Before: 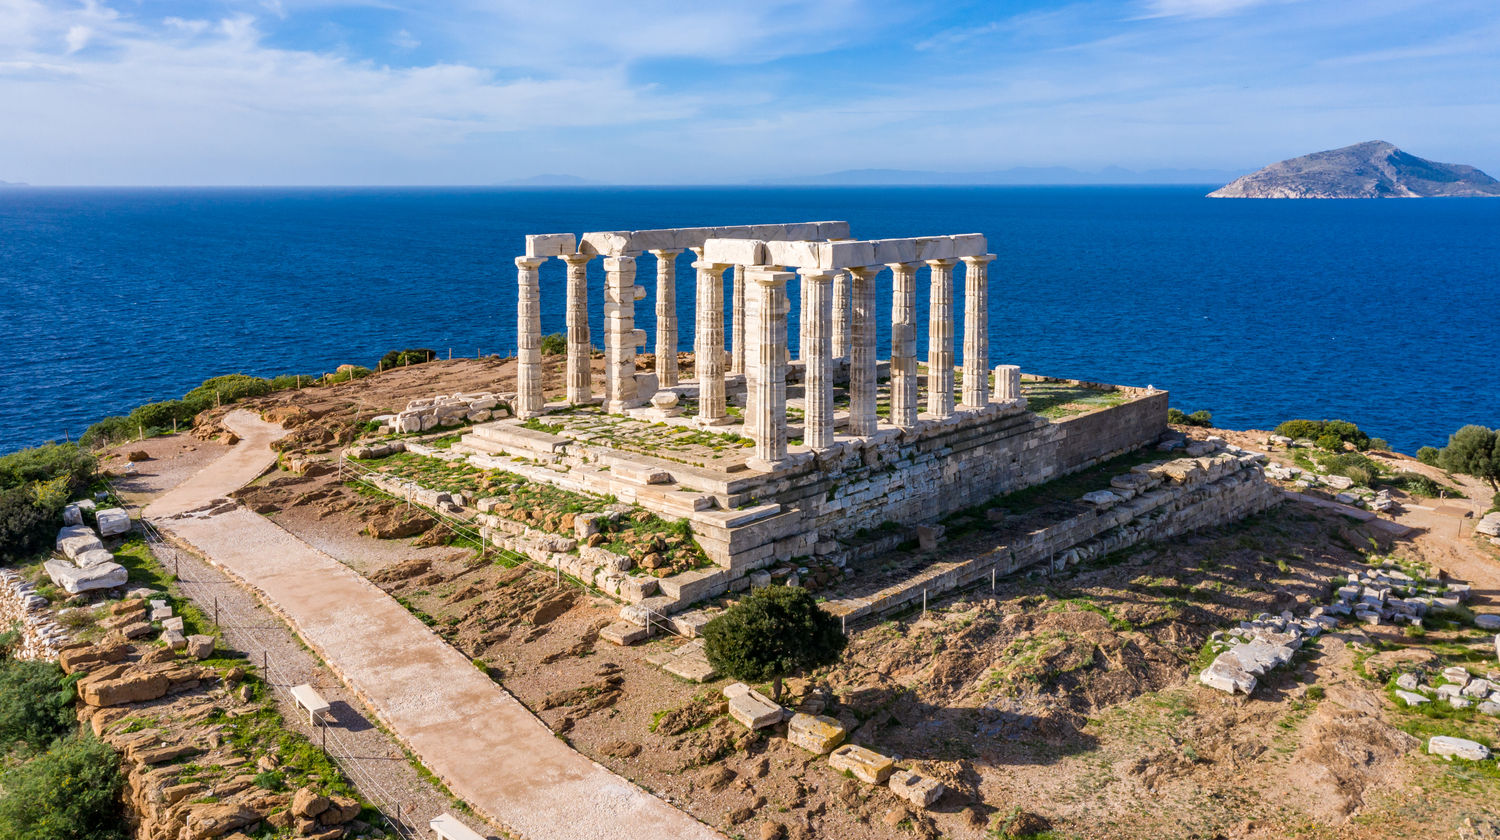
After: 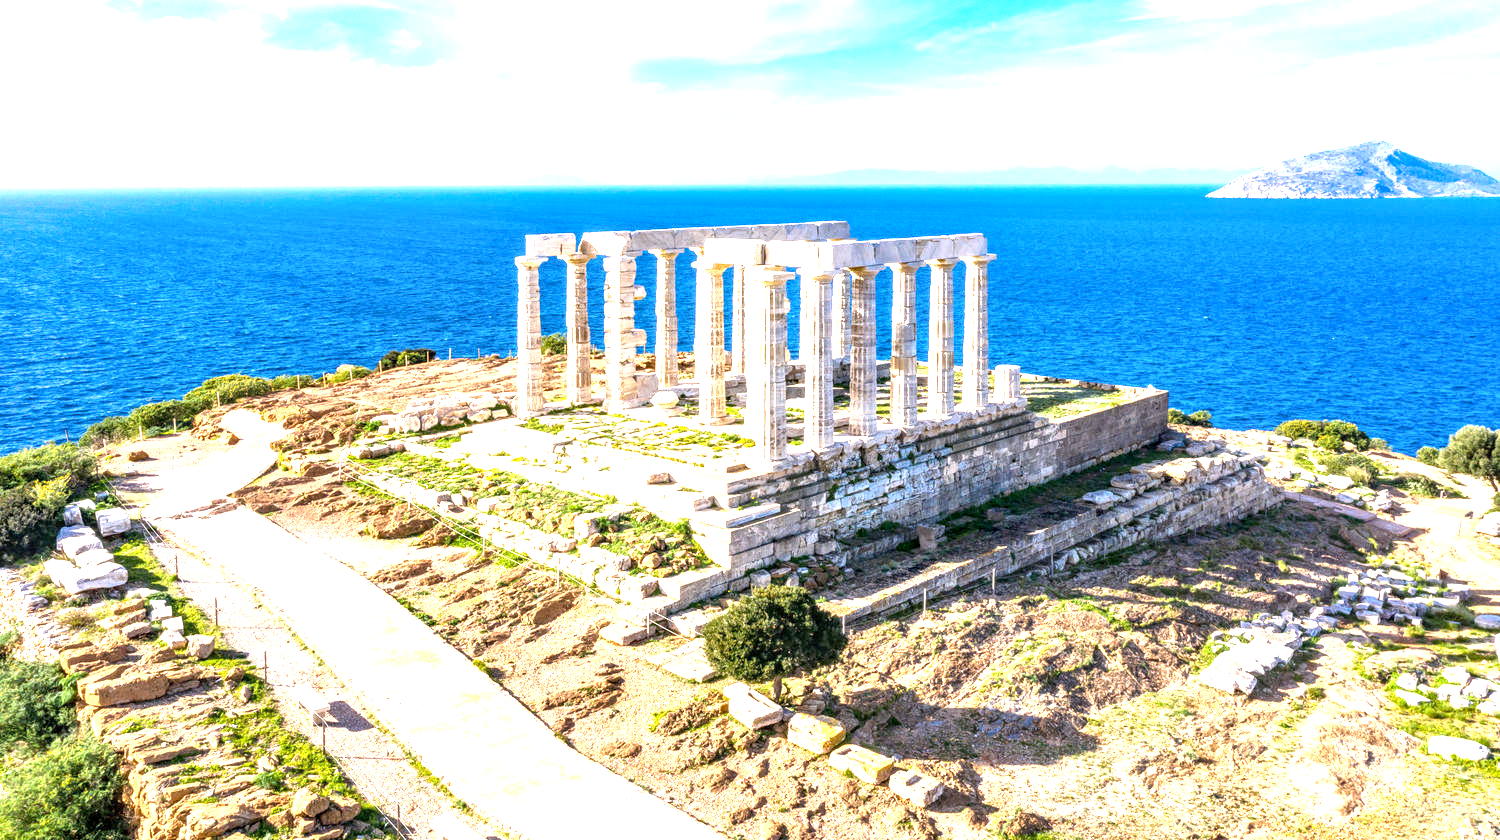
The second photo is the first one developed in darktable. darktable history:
local contrast: on, module defaults
exposure: black level correction 0.001, exposure 1.852 EV, compensate highlight preservation false
